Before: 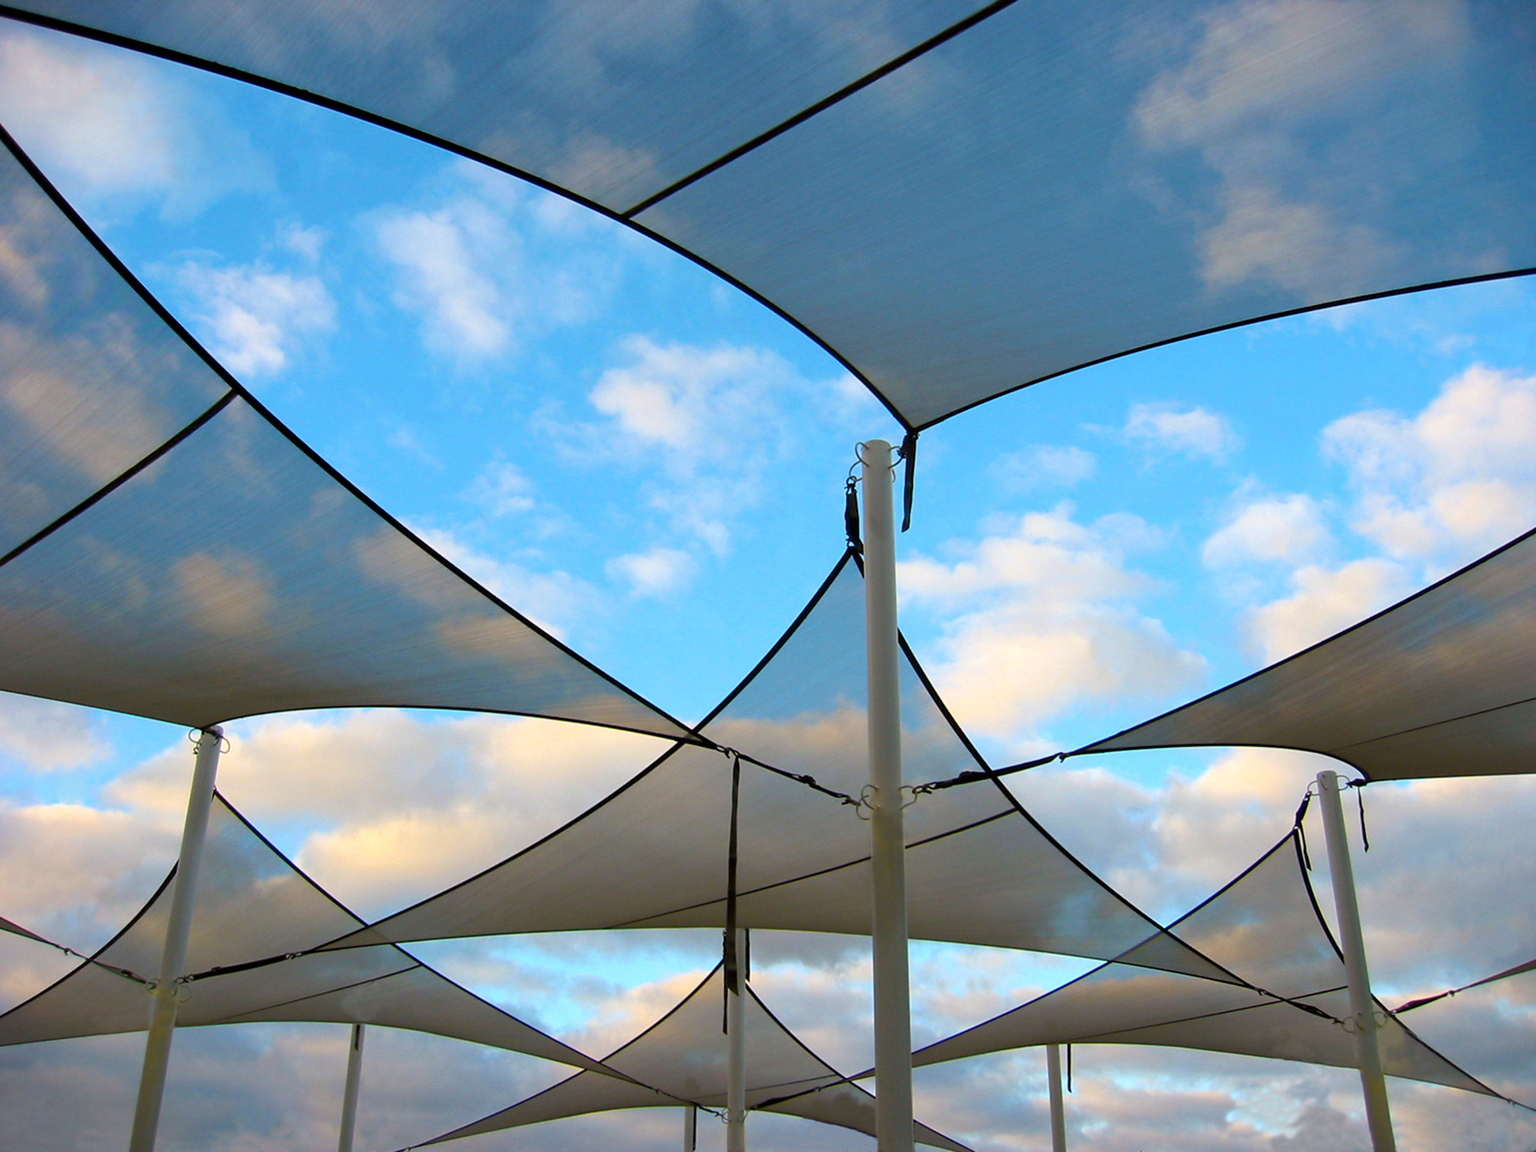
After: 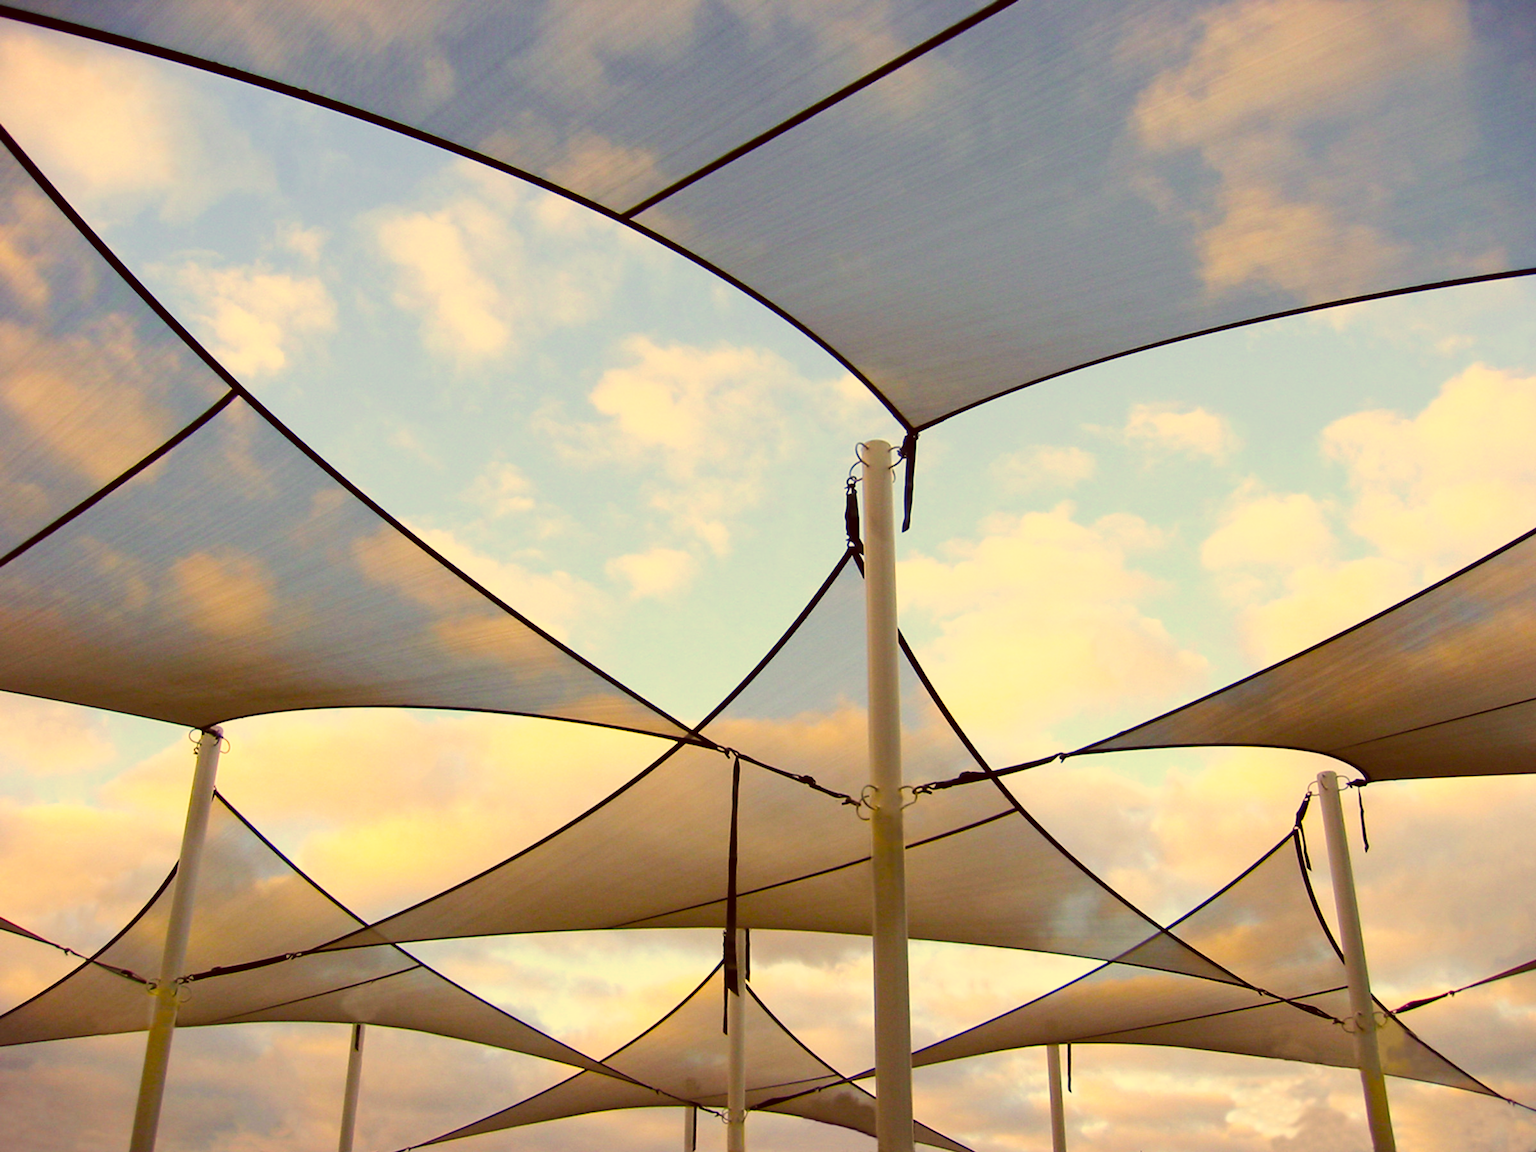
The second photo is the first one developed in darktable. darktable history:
tone curve: curves: ch0 [(0, 0.023) (0.087, 0.065) (0.184, 0.168) (0.45, 0.54) (0.57, 0.683) (0.722, 0.825) (0.877, 0.948) (1, 1)]; ch1 [(0, 0) (0.388, 0.369) (0.45, 0.43) (0.505, 0.509) (0.534, 0.528) (0.657, 0.655) (1, 1)]; ch2 [(0, 0) (0.314, 0.223) (0.427, 0.405) (0.5, 0.5) (0.55, 0.566) (0.625, 0.657) (1, 1)], preserve colors none
color correction: highlights a* 9.64, highlights b* 39.36, shadows a* 13.84, shadows b* 3.64
